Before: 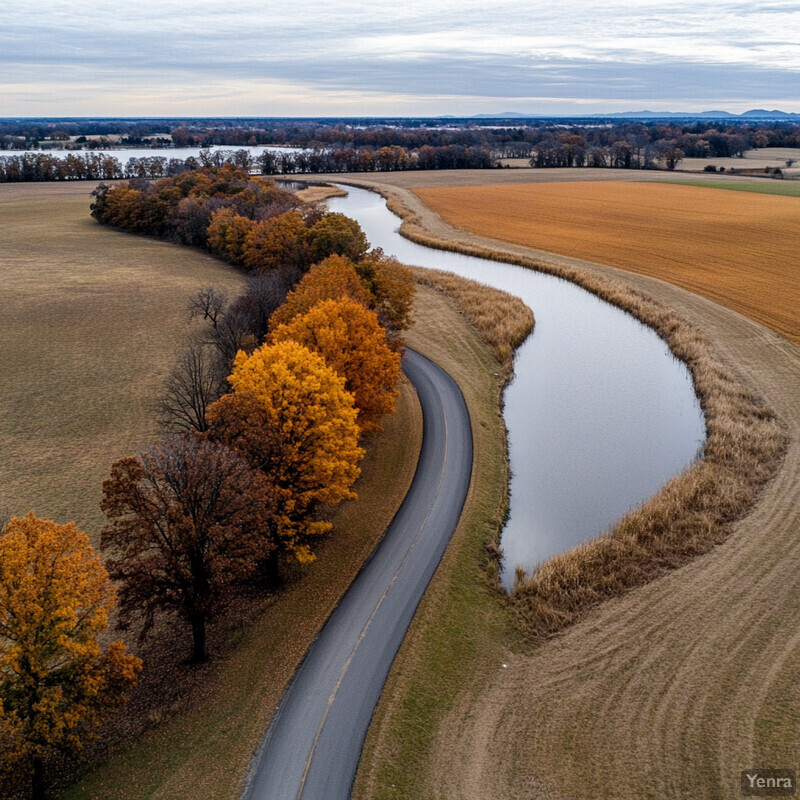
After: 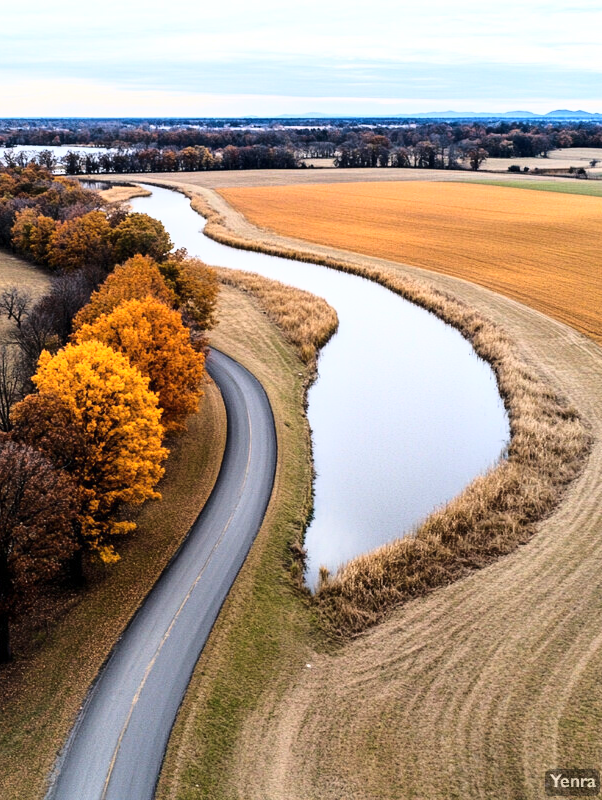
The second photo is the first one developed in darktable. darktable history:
base curve: curves: ch0 [(0, 0) (0.026, 0.03) (0.109, 0.232) (0.351, 0.748) (0.669, 0.968) (1, 1)]
crop and rotate: left 24.723%
